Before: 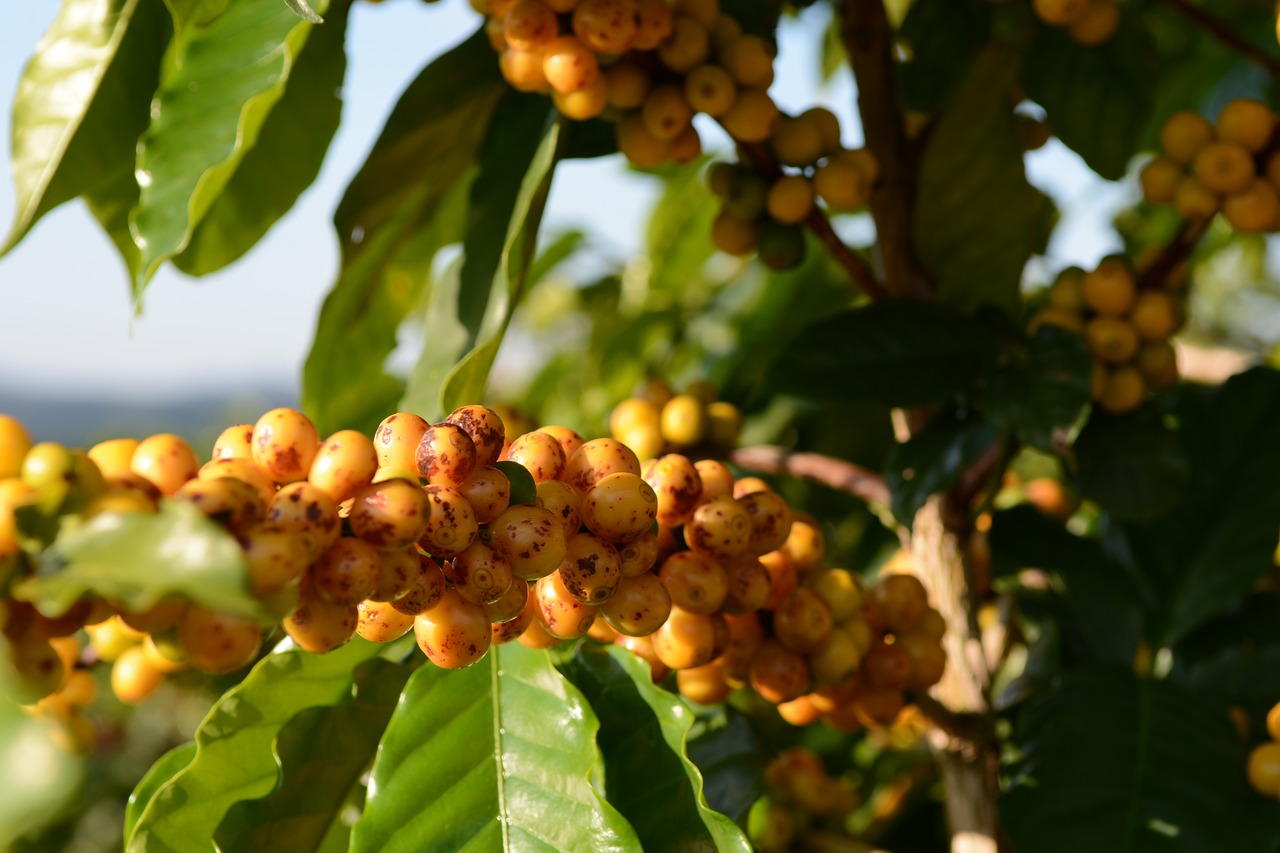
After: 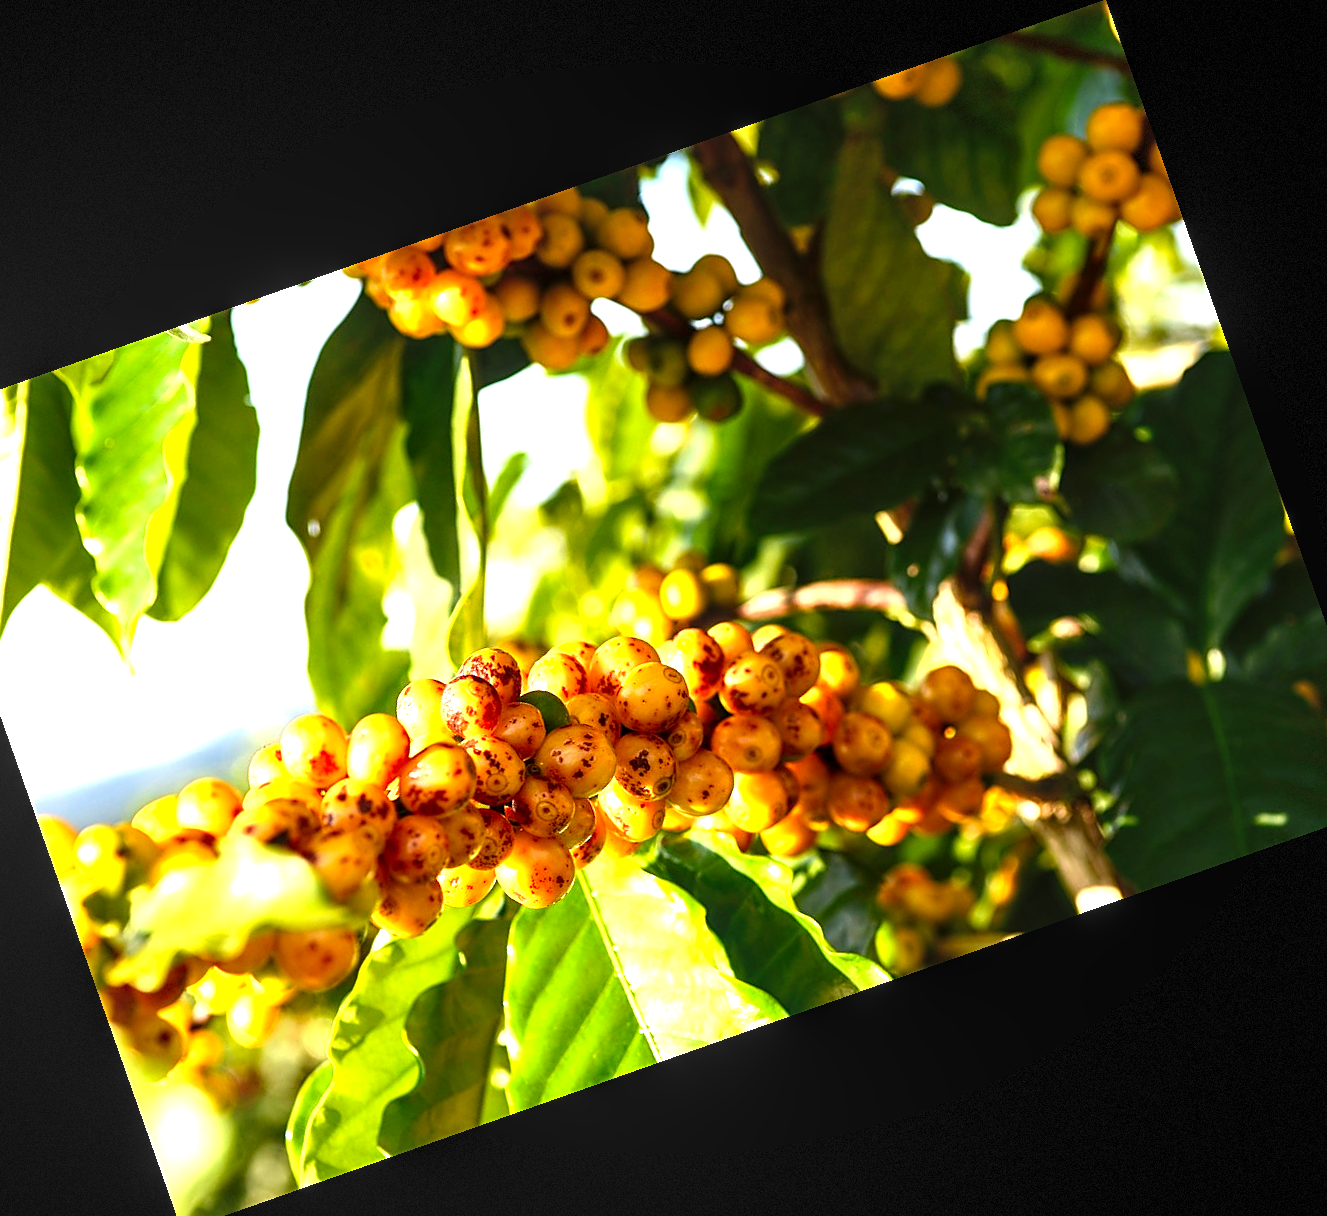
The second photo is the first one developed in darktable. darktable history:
vignetting: fall-off start 100%, fall-off radius 71%, brightness -0.434, saturation -0.2, width/height ratio 1.178, dithering 8-bit output, unbound false
sharpen: on, module defaults
local contrast: on, module defaults
levels: levels [0, 0.281, 0.562]
crop and rotate: angle 19.43°, left 6.812%, right 4.125%, bottom 1.087%
